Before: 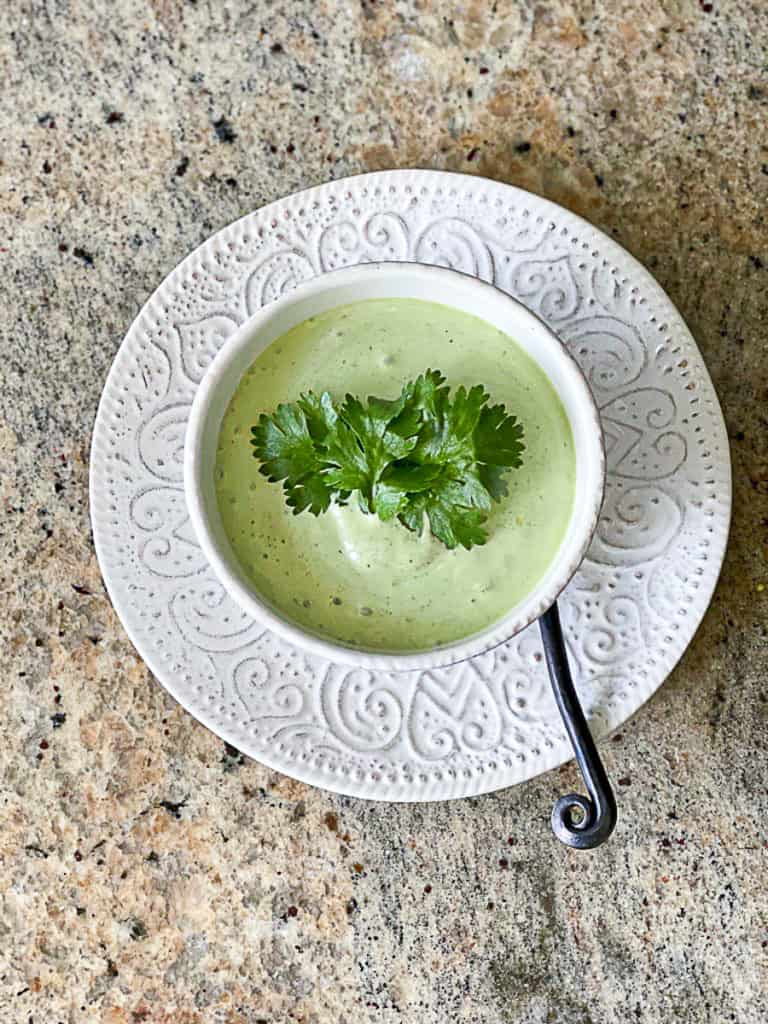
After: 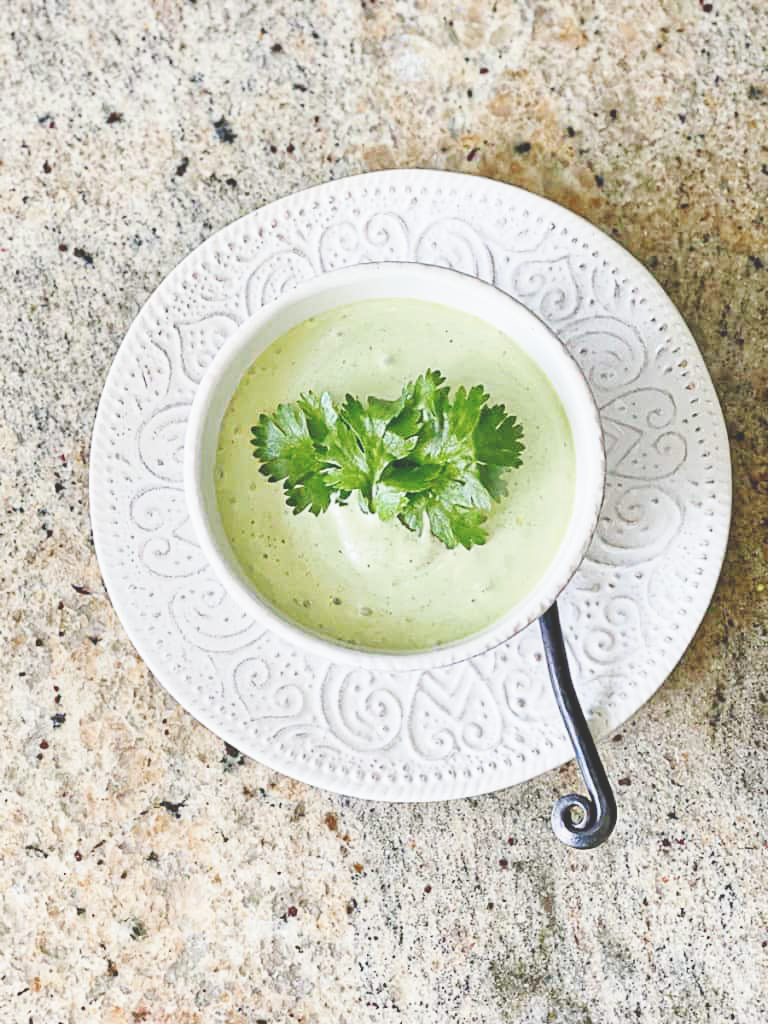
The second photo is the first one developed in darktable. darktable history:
exposure: black level correction -0.014, exposure -0.193 EV, compensate highlight preservation false
base curve: curves: ch0 [(0, 0.007) (0.028, 0.063) (0.121, 0.311) (0.46, 0.743) (0.859, 0.957) (1, 1)], preserve colors none
